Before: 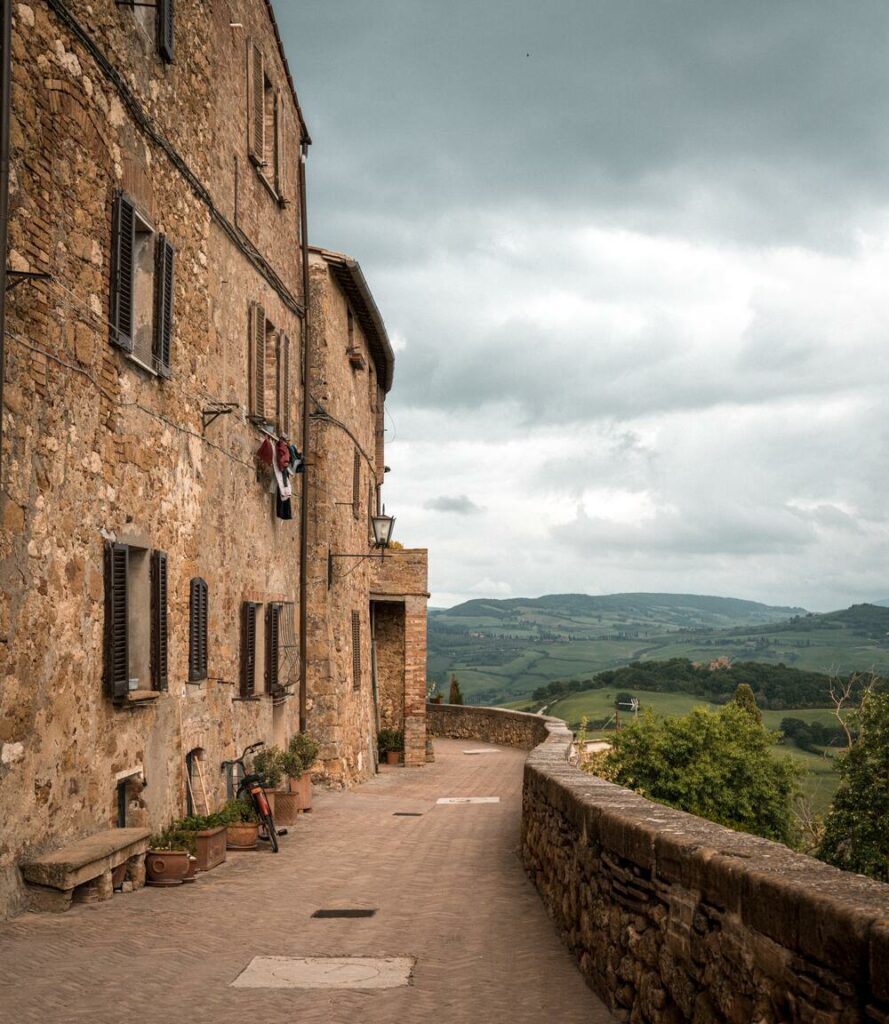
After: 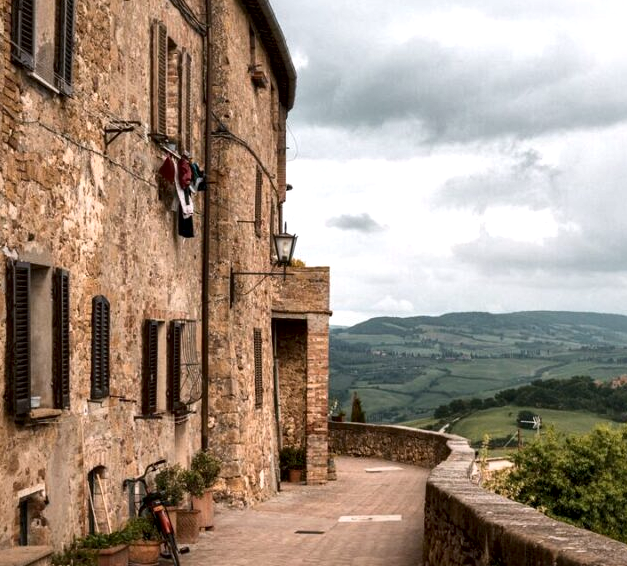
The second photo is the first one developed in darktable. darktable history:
crop: left 11.123%, top 27.61%, right 18.3%, bottom 17.034%
white balance: red 1.009, blue 1.027
local contrast: mode bilateral grid, contrast 70, coarseness 75, detail 180%, midtone range 0.2
